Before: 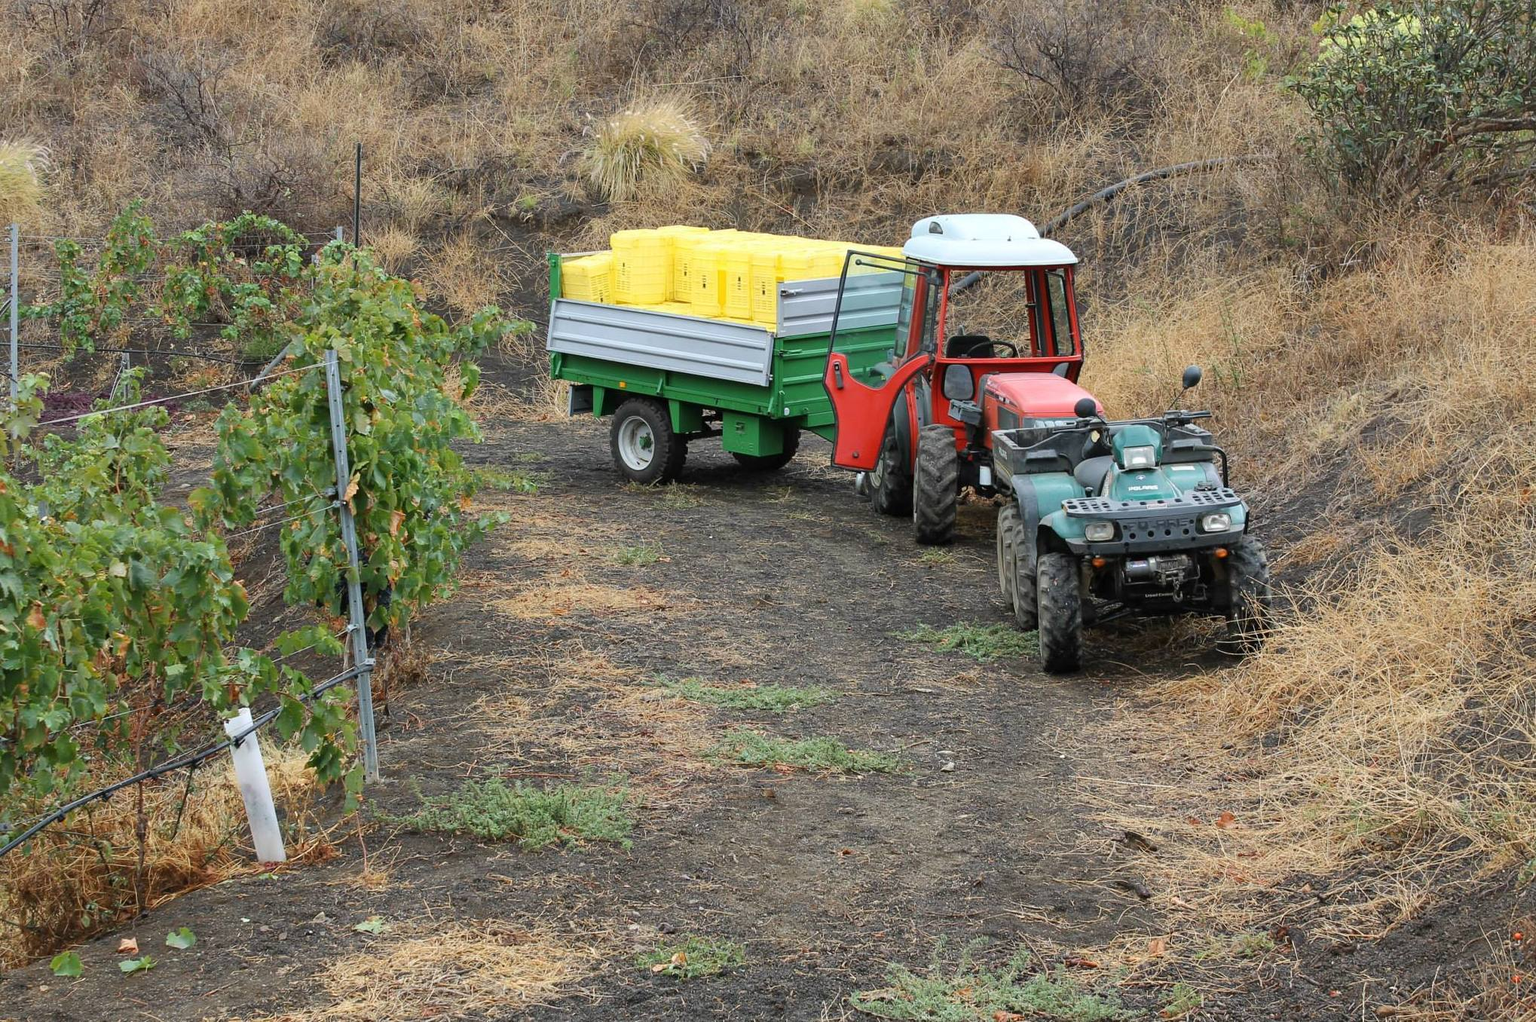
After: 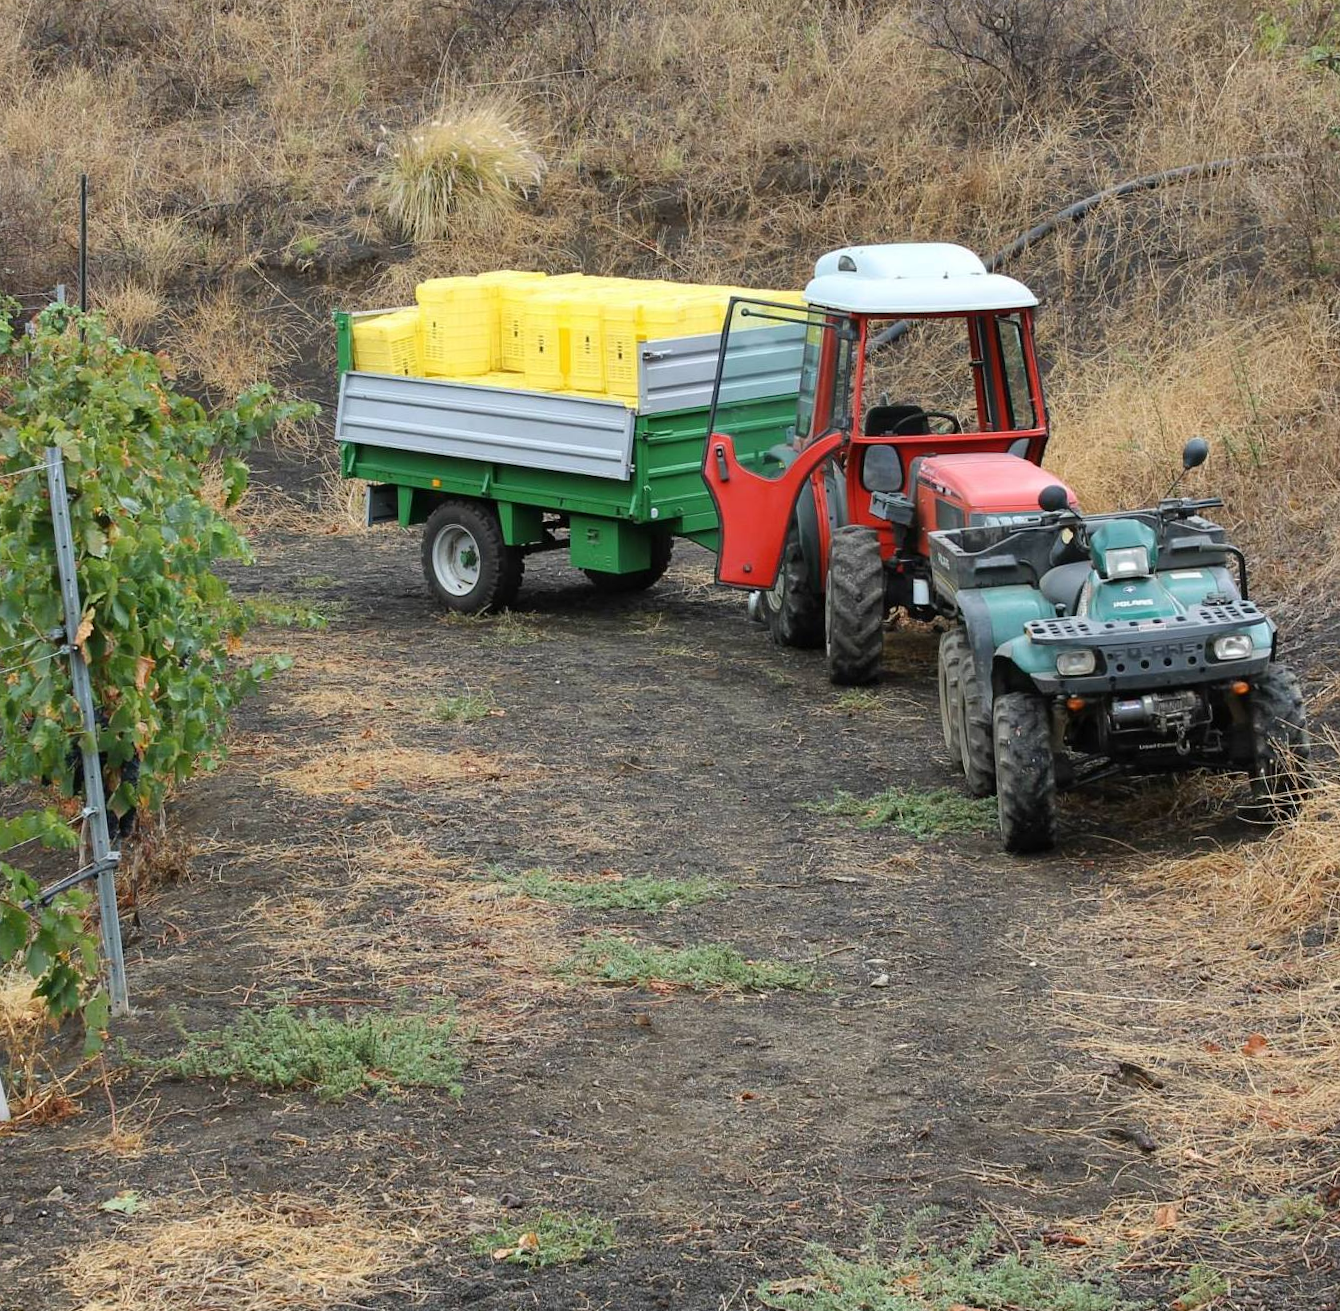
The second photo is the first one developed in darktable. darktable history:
rotate and perspective: rotation -1.32°, lens shift (horizontal) -0.031, crop left 0.015, crop right 0.985, crop top 0.047, crop bottom 0.982
crop and rotate: left 17.732%, right 15.423%
